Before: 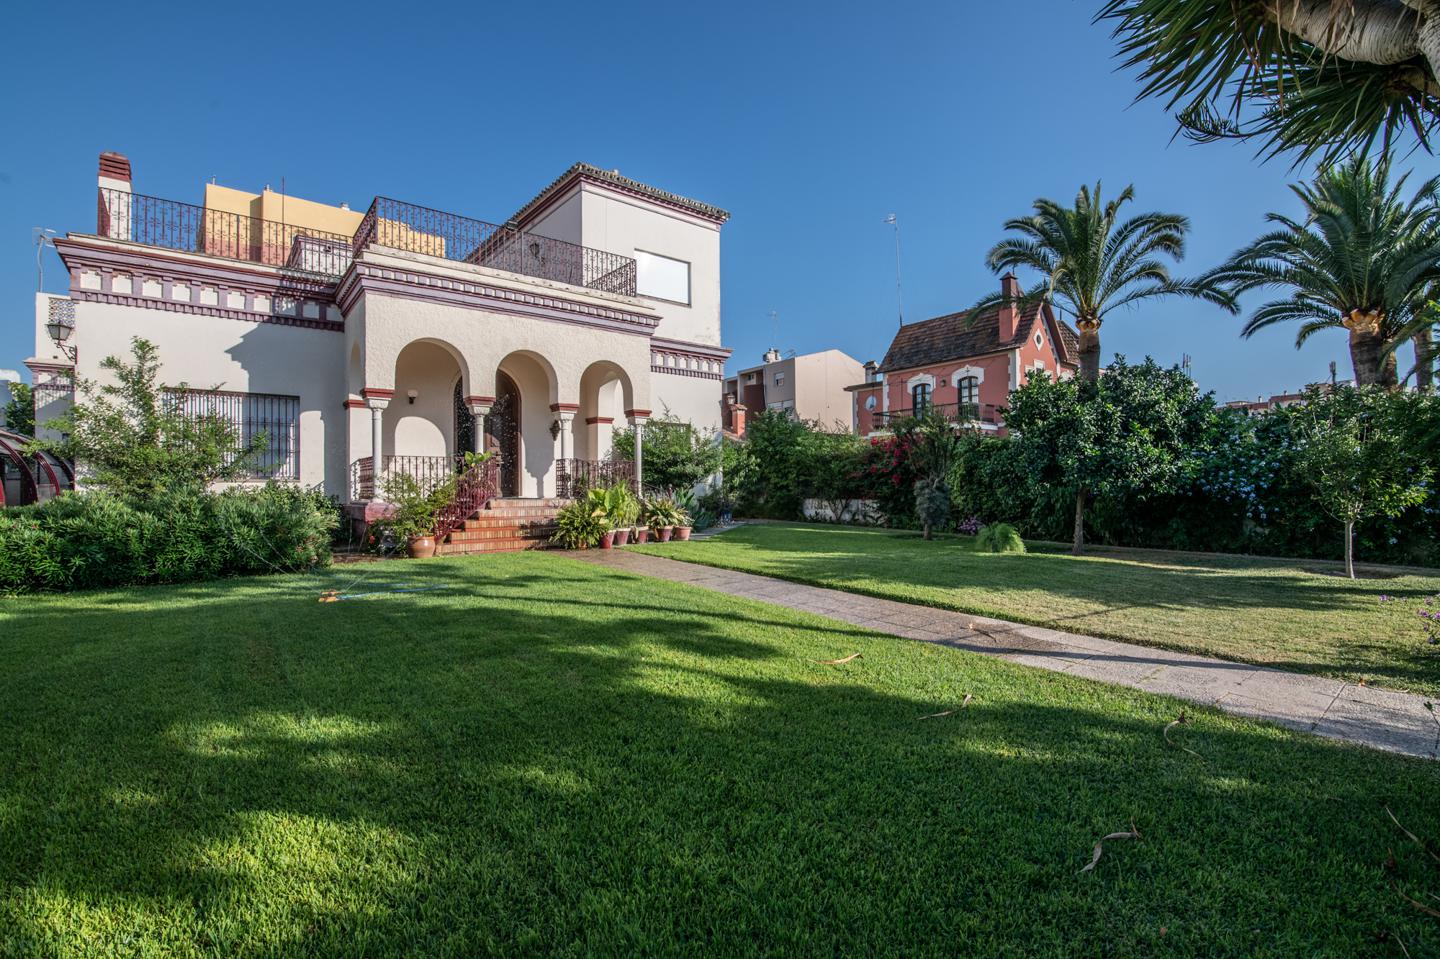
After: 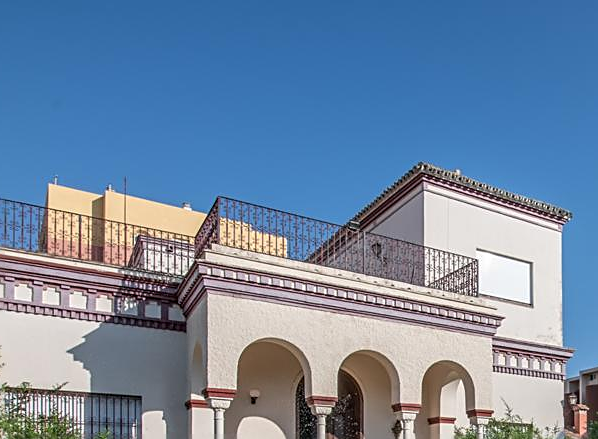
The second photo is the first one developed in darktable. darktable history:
crop and rotate: left 10.998%, top 0.074%, right 47.415%, bottom 54.093%
sharpen: on, module defaults
